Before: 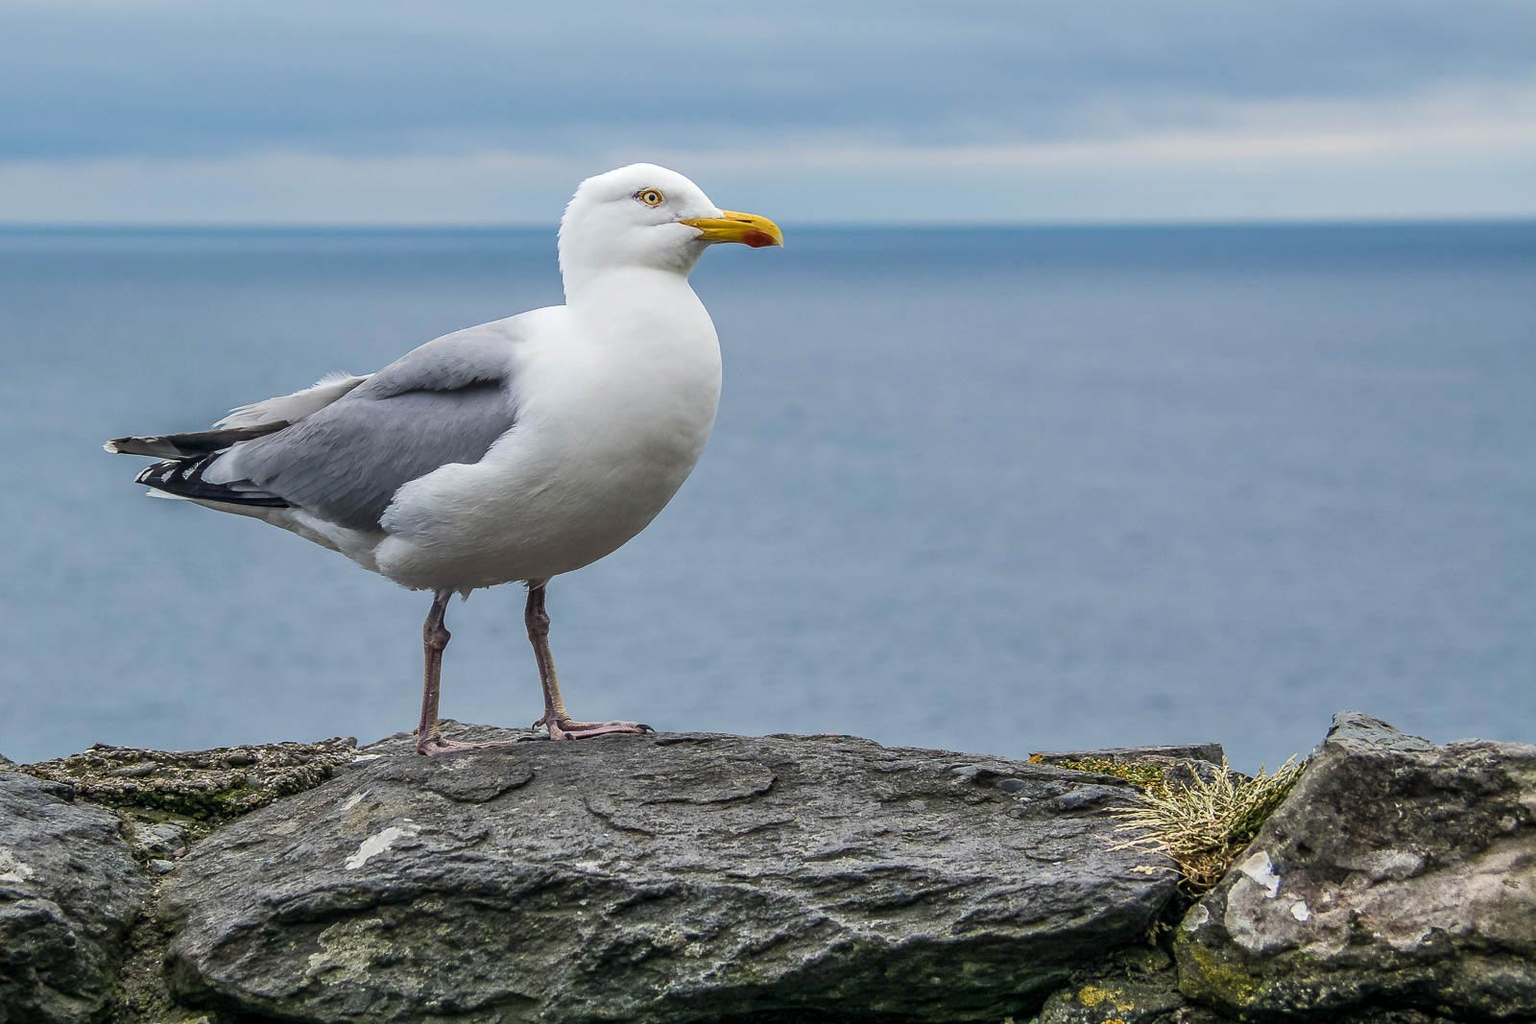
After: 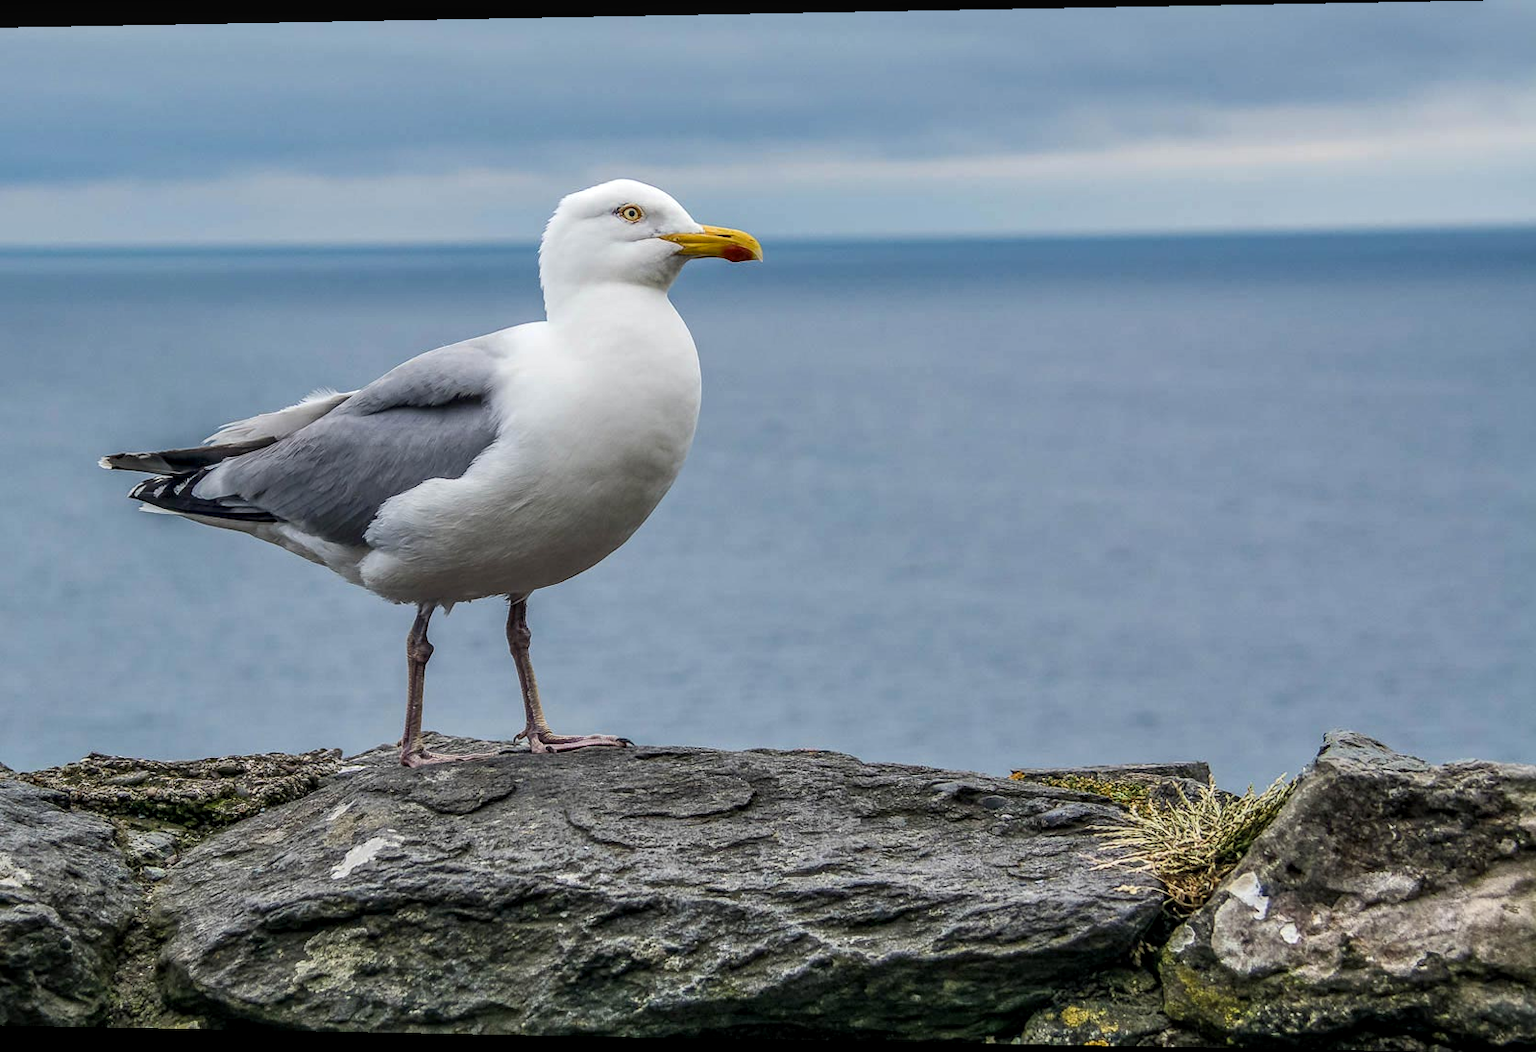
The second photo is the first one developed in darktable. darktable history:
local contrast: on, module defaults
rotate and perspective: lens shift (horizontal) -0.055, automatic cropping off
